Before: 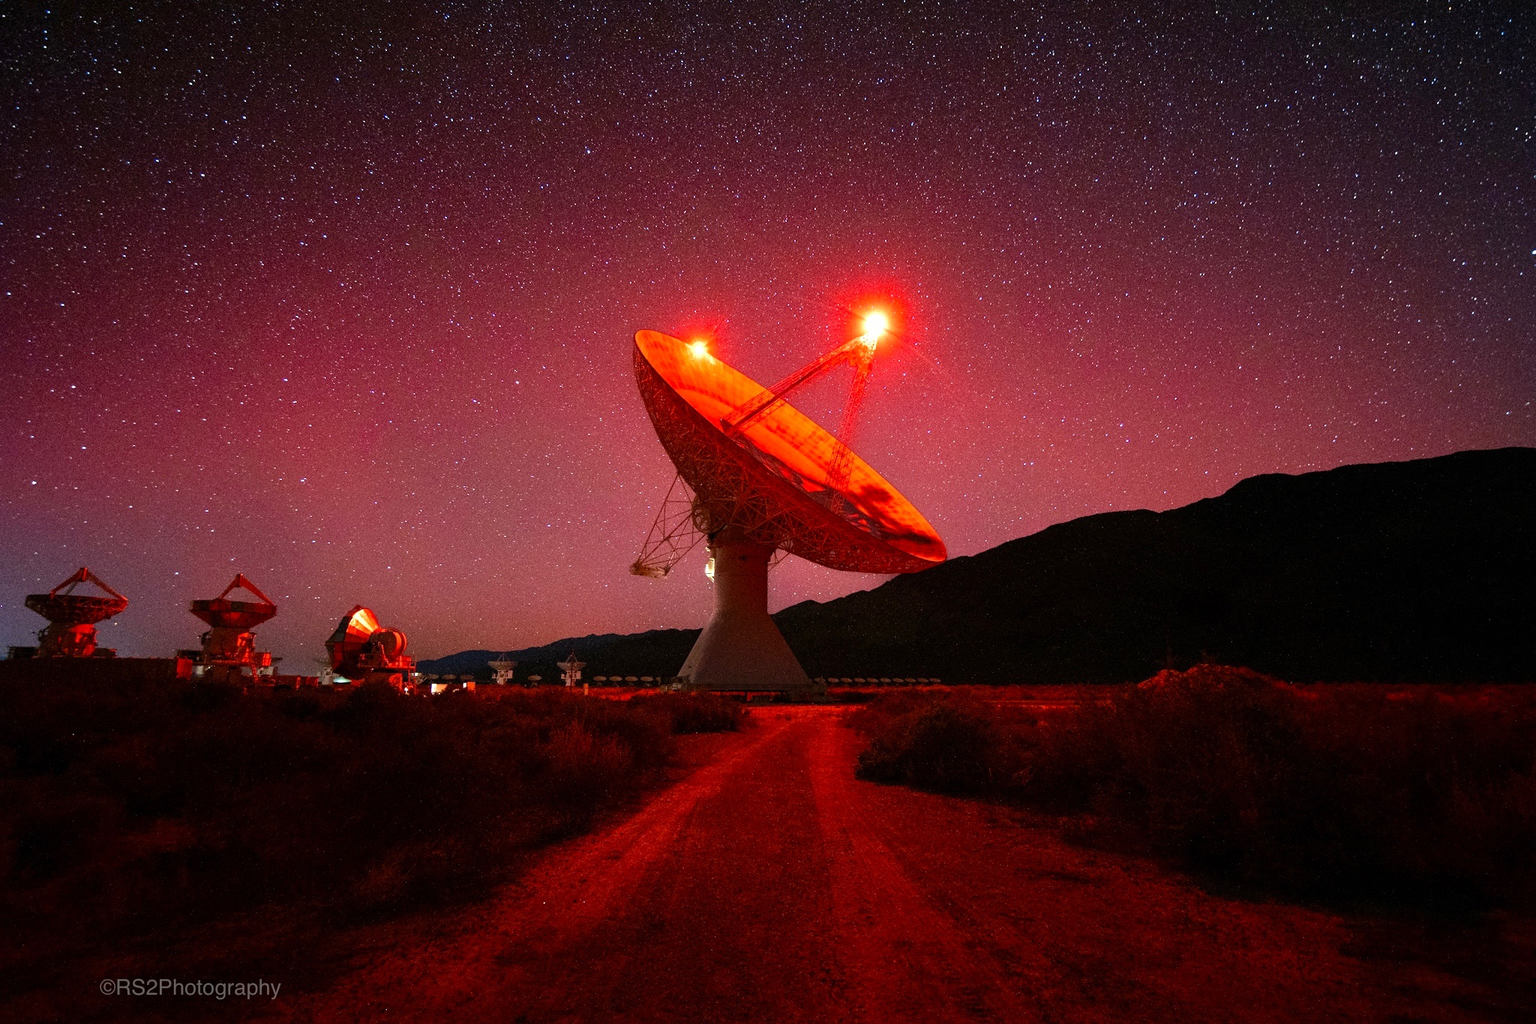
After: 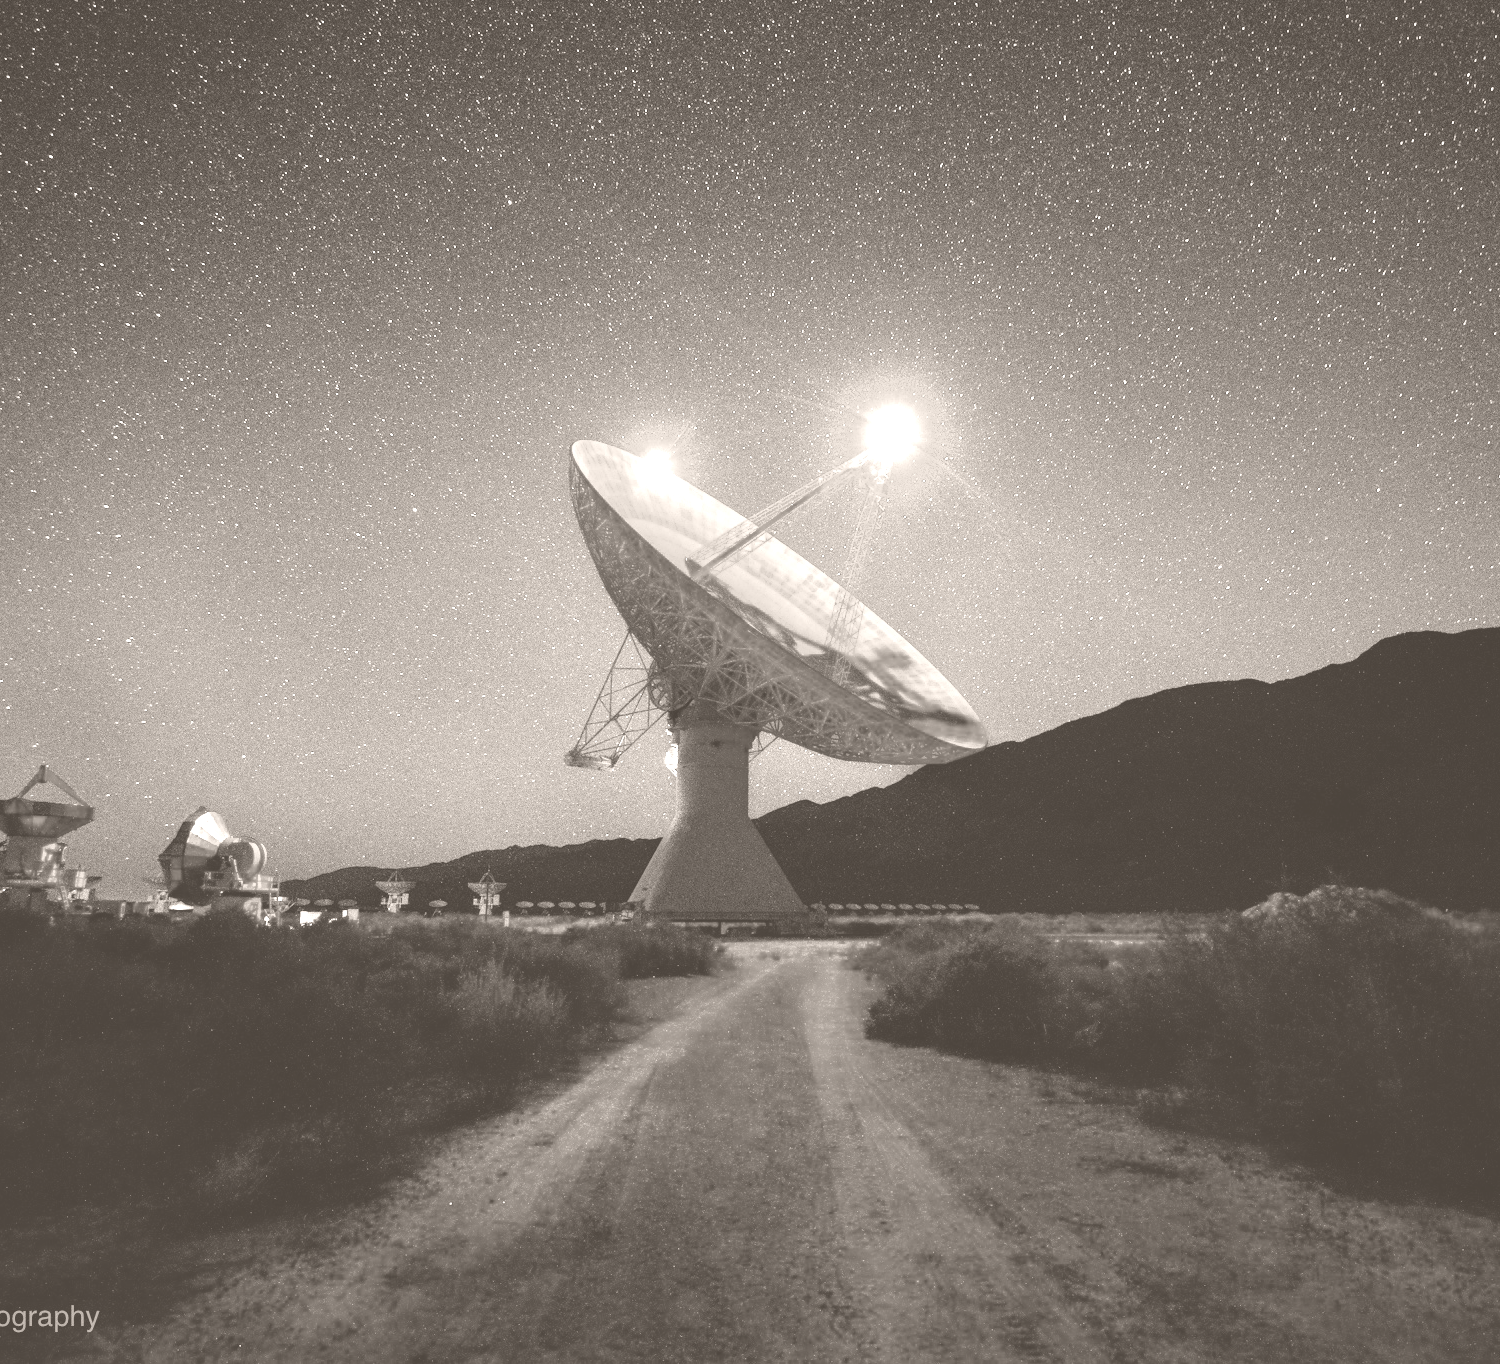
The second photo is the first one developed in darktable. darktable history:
crop: left 13.443%, right 13.31%
colorize: hue 34.49°, saturation 35.33%, source mix 100%, lightness 55%, version 1
local contrast: on, module defaults
color correction: saturation 0.98
